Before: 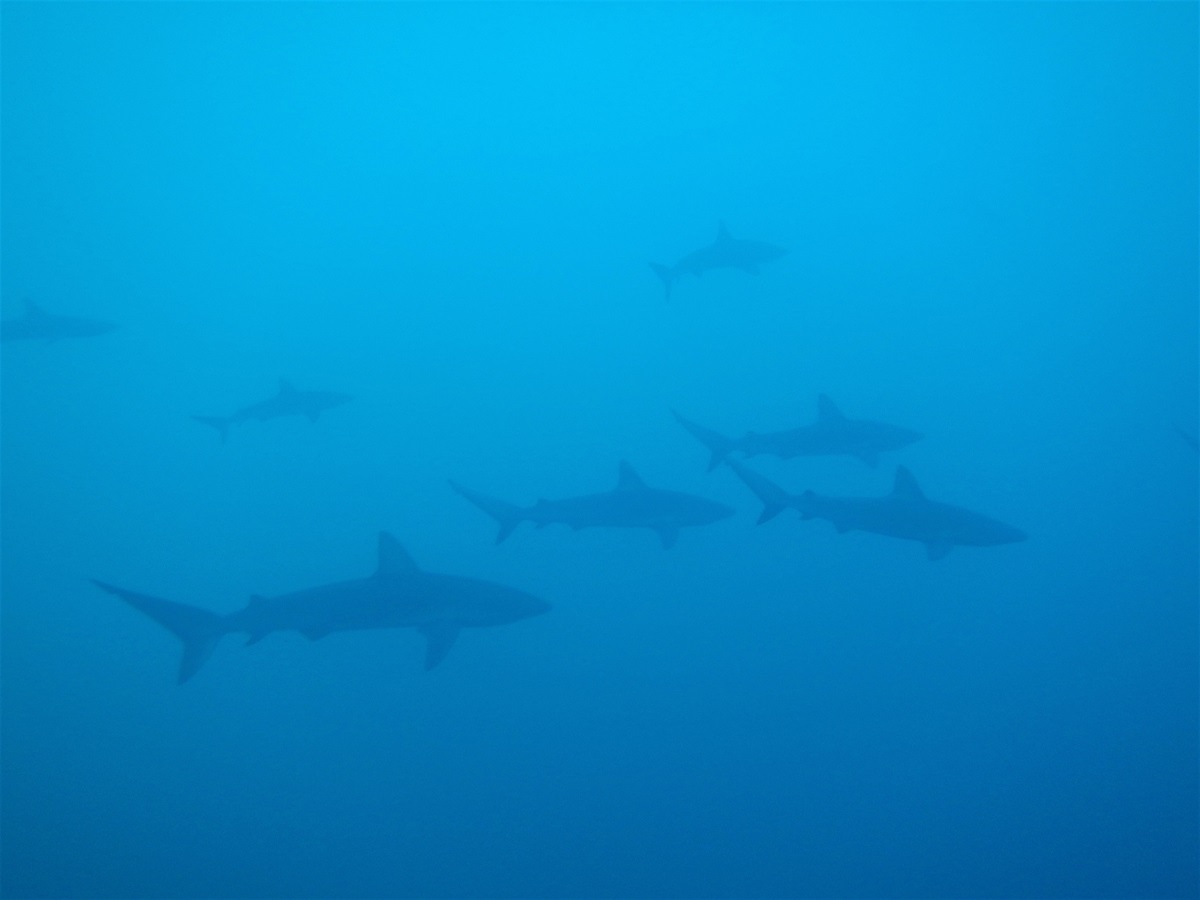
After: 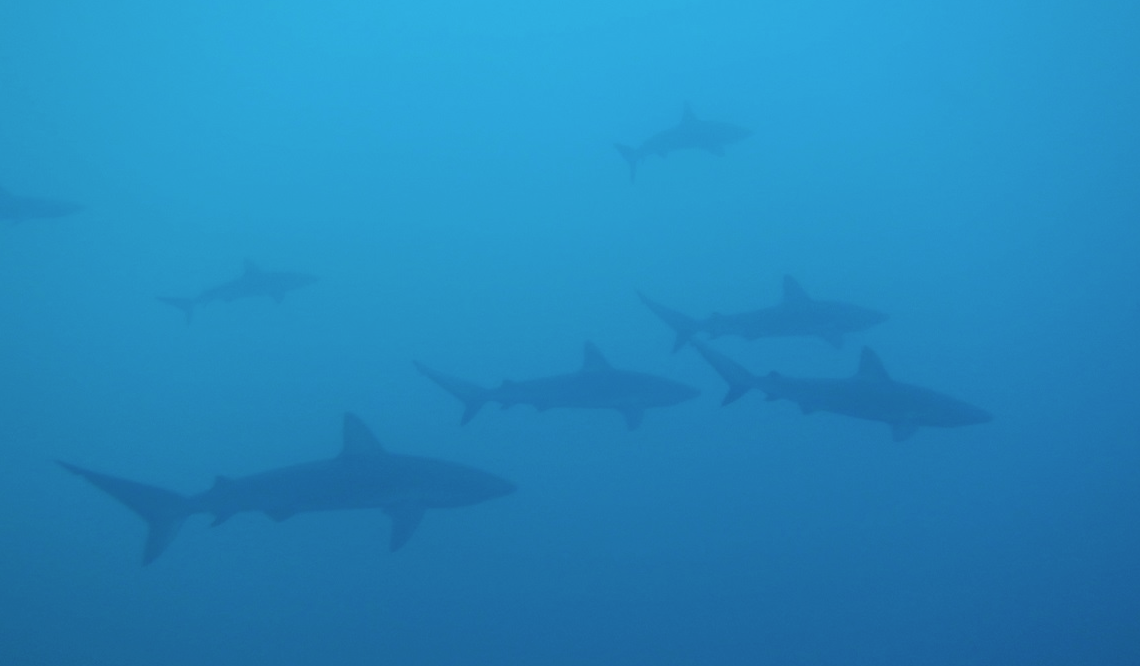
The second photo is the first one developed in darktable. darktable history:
crop and rotate: left 2.991%, top 13.302%, right 1.981%, bottom 12.636%
contrast brightness saturation: contrast -0.08, brightness -0.04, saturation -0.11
